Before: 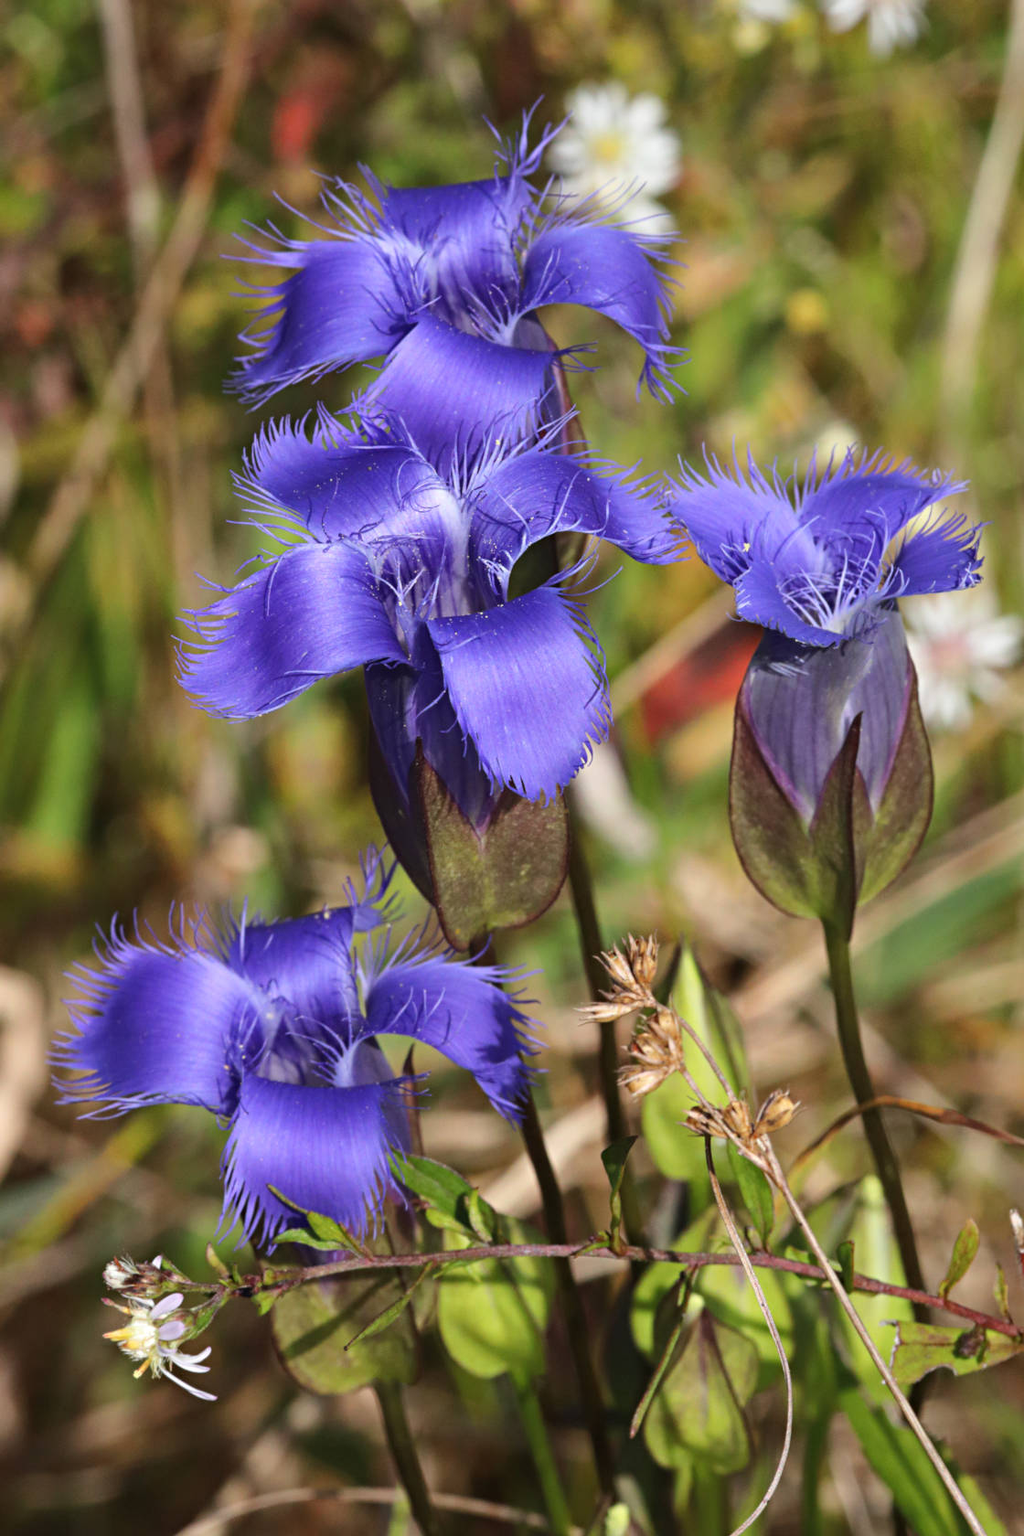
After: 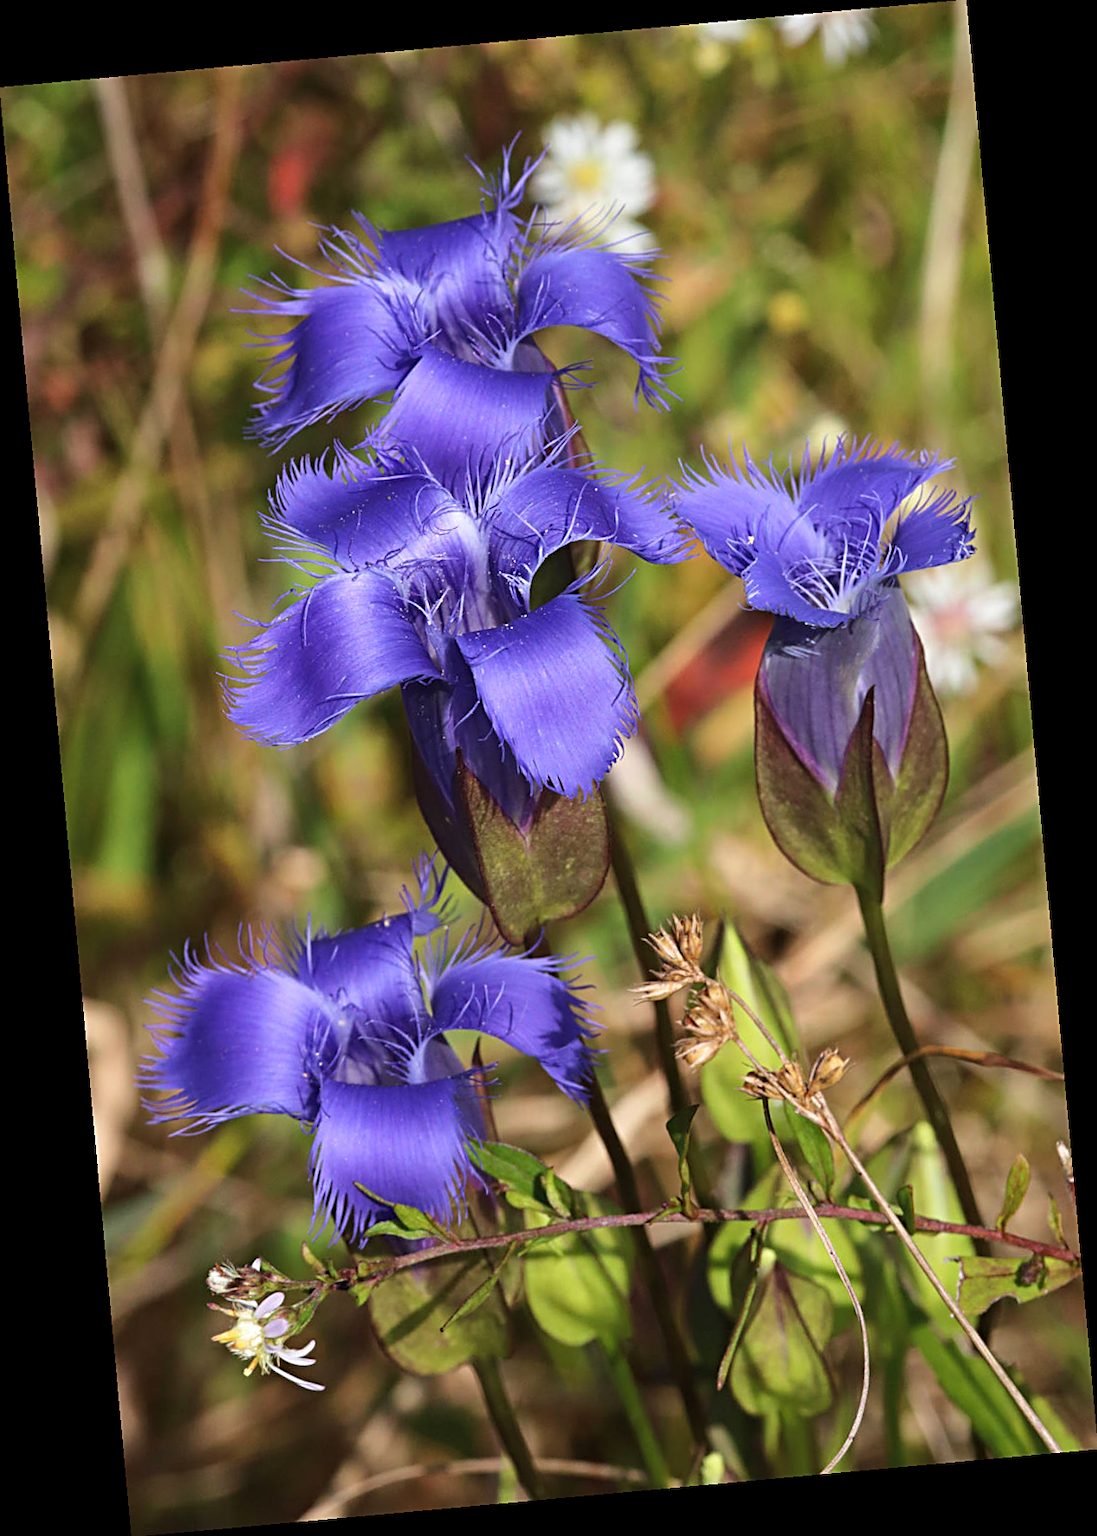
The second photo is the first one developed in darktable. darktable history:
sharpen: on, module defaults
rotate and perspective: rotation -5.2°, automatic cropping off
velvia: on, module defaults
tone equalizer: on, module defaults
